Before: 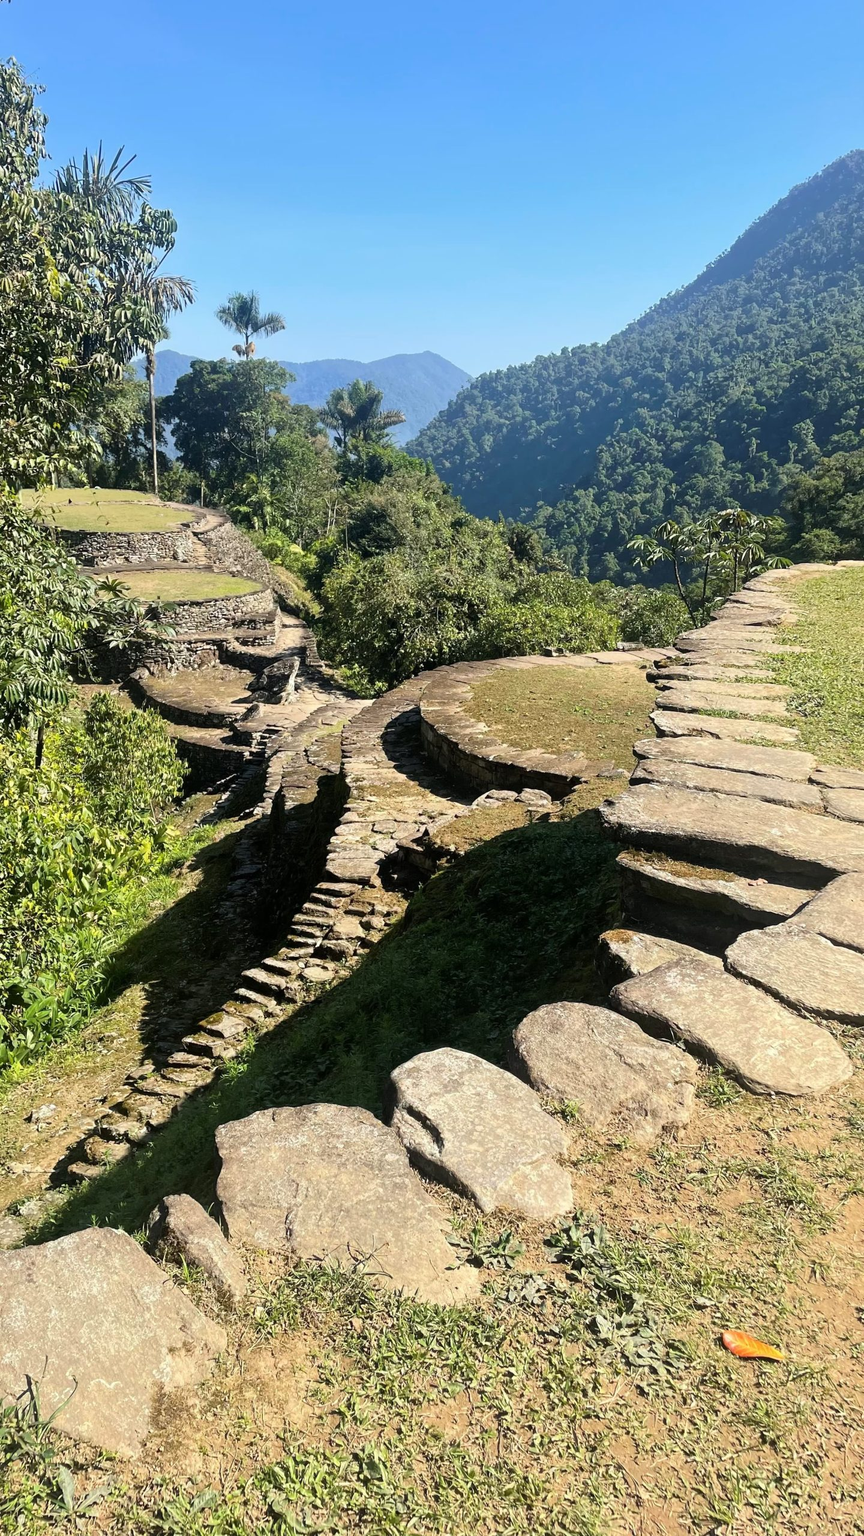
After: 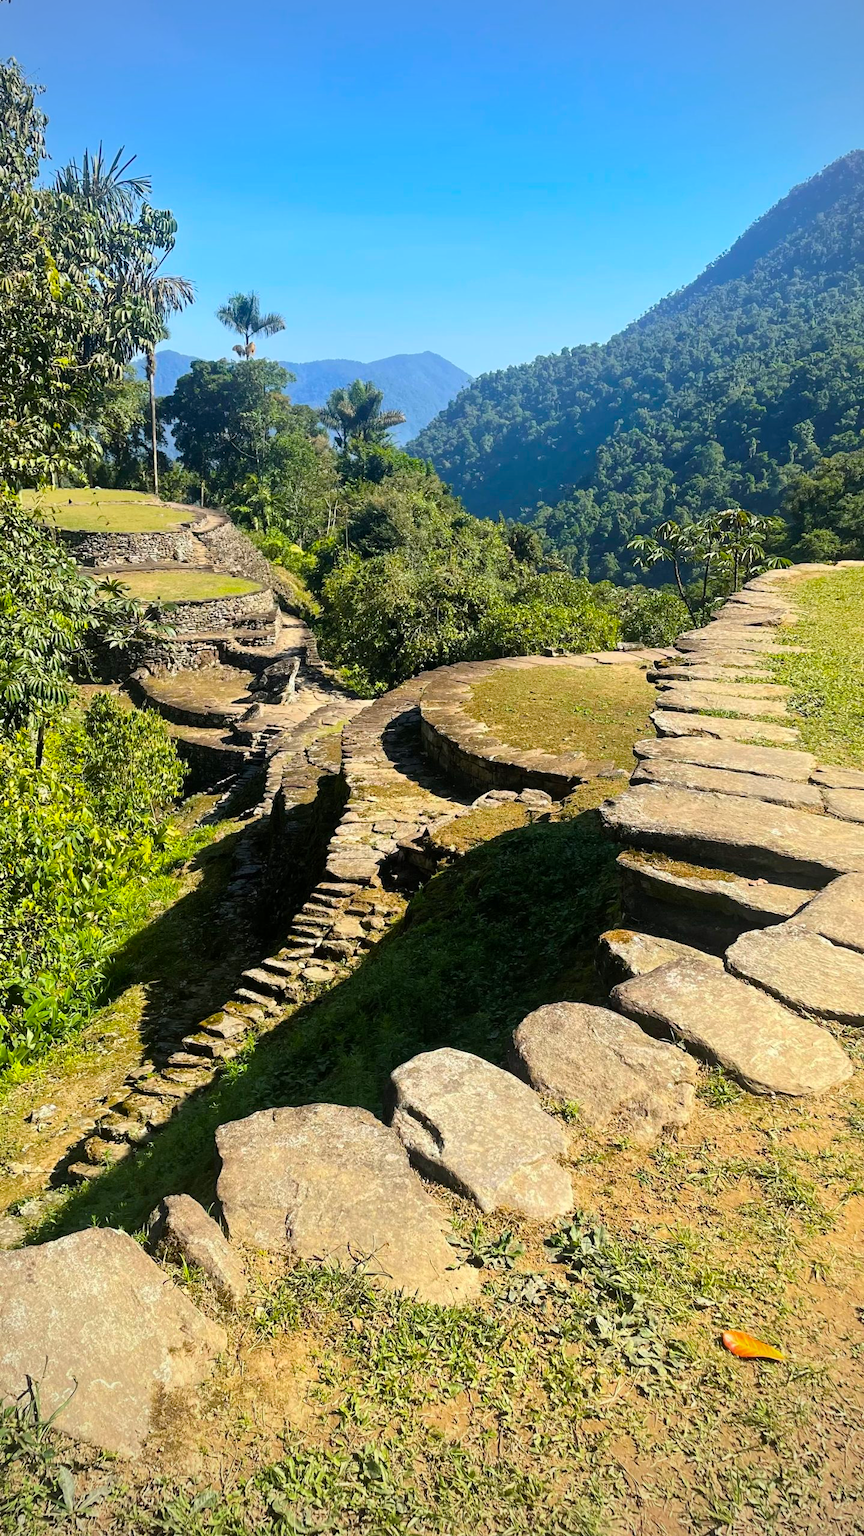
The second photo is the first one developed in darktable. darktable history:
color balance rgb: perceptual saturation grading › global saturation 30%, global vibrance 20%
vignetting: fall-off radius 60.92%
